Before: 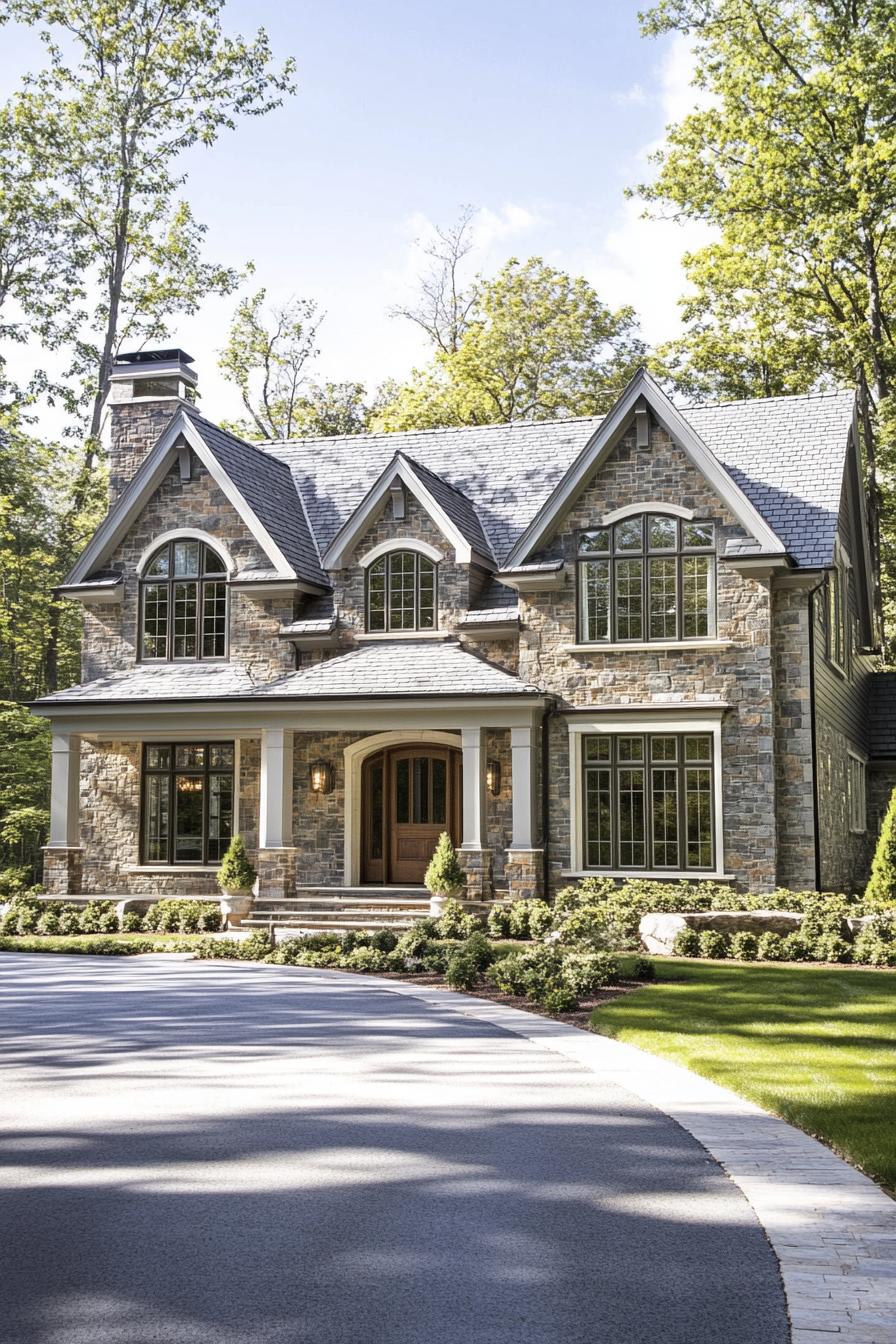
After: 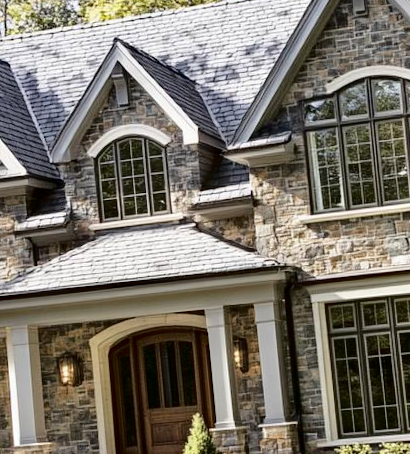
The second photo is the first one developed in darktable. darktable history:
fill light: exposure -2 EV, width 8.6
crop: left 31.751%, top 32.172%, right 27.8%, bottom 35.83%
rotate and perspective: rotation -5.2°, automatic cropping off
haze removal: adaptive false
